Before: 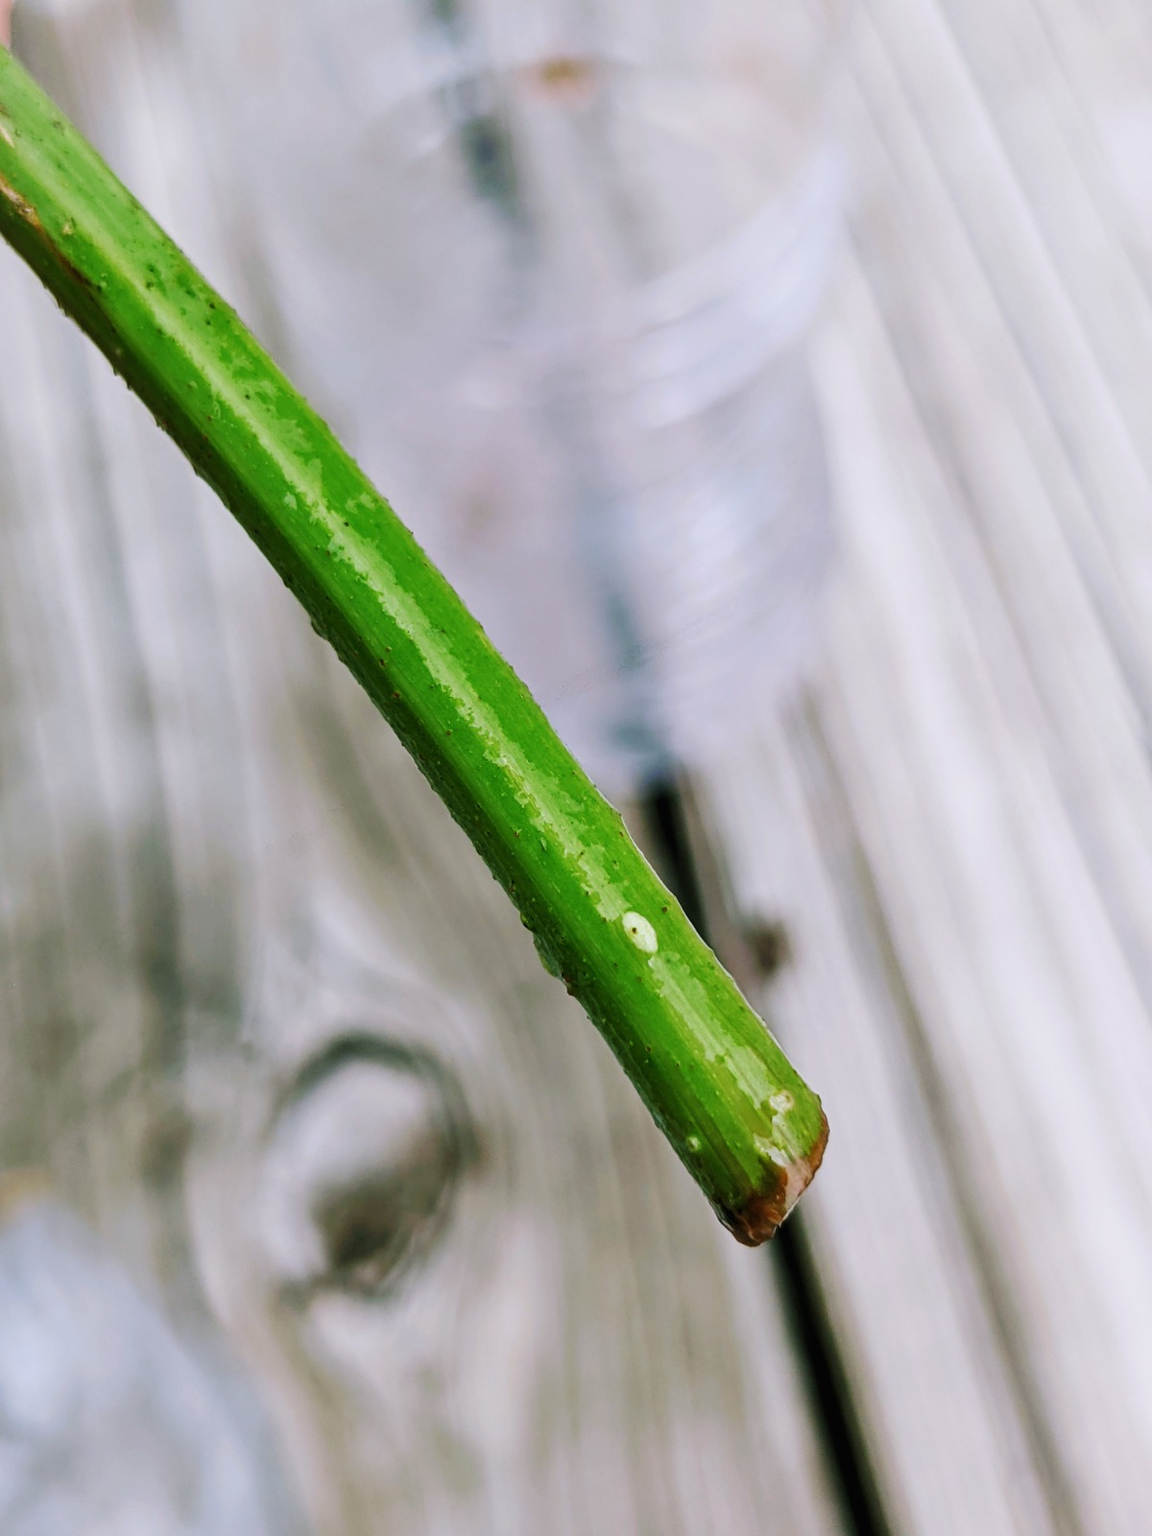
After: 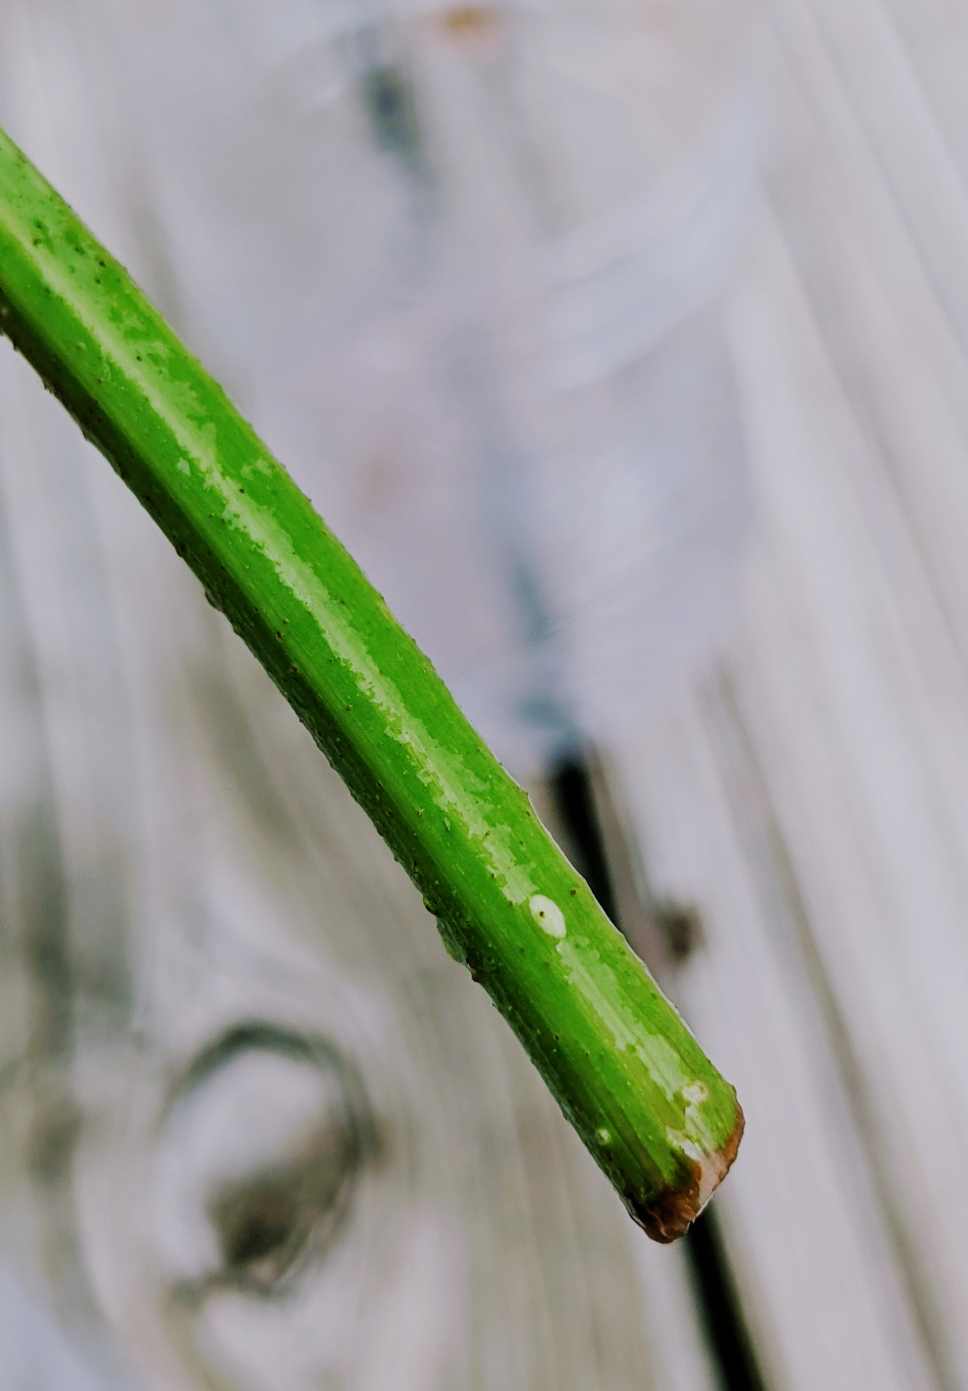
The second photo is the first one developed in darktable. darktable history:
filmic rgb: black relative exposure -7.65 EV, white relative exposure 4.56 EV, hardness 3.61
tone equalizer: on, module defaults
crop: left 9.999%, top 3.474%, right 9.31%, bottom 9.54%
